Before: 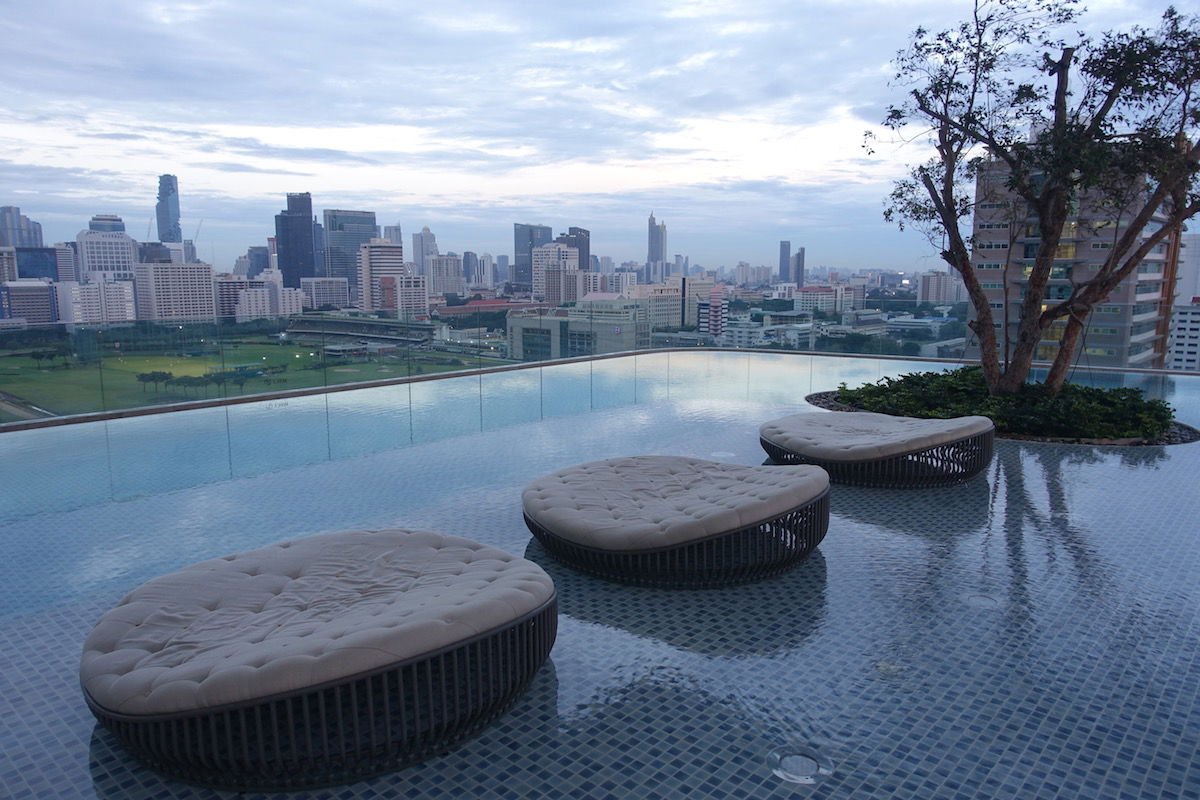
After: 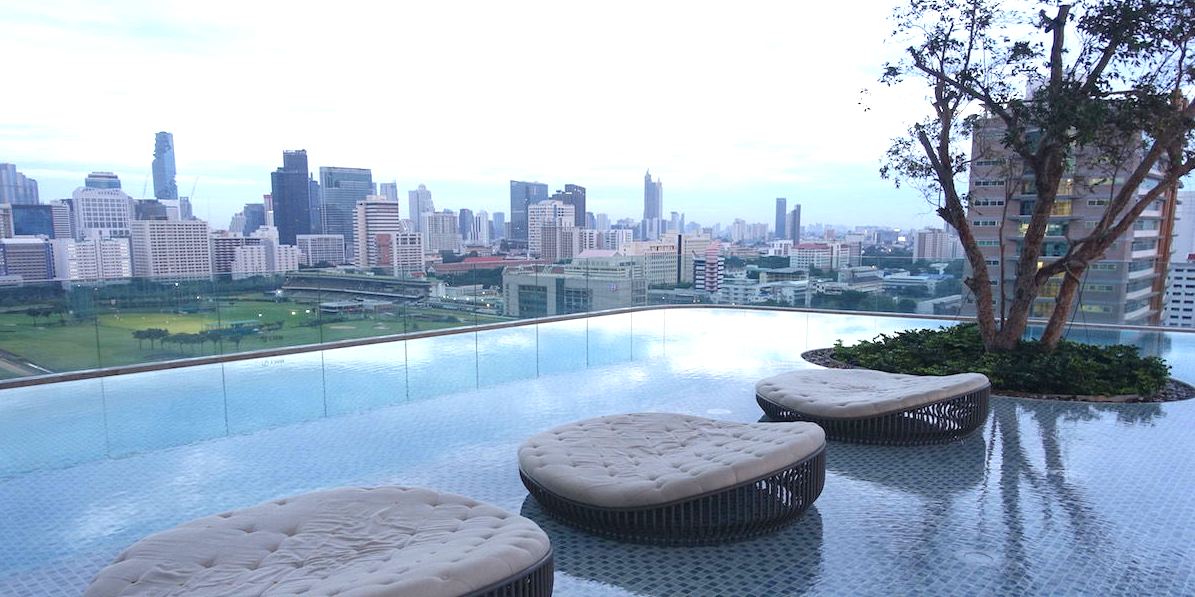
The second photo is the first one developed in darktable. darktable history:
exposure: black level correction 0, exposure 0.95 EV, compensate exposure bias true, compensate highlight preservation false
crop: left 0.387%, top 5.469%, bottom 19.809%
